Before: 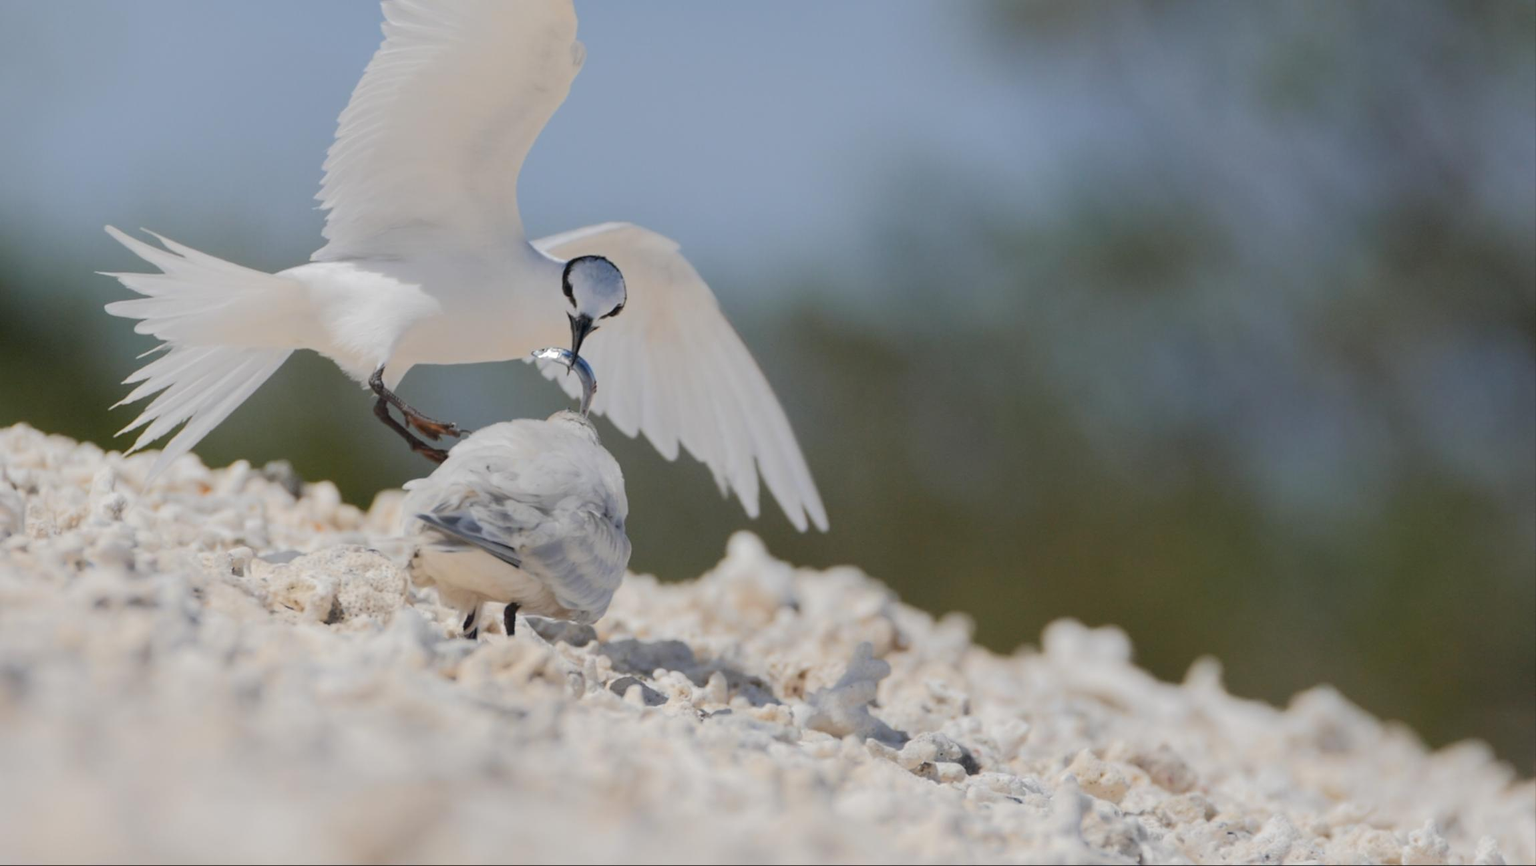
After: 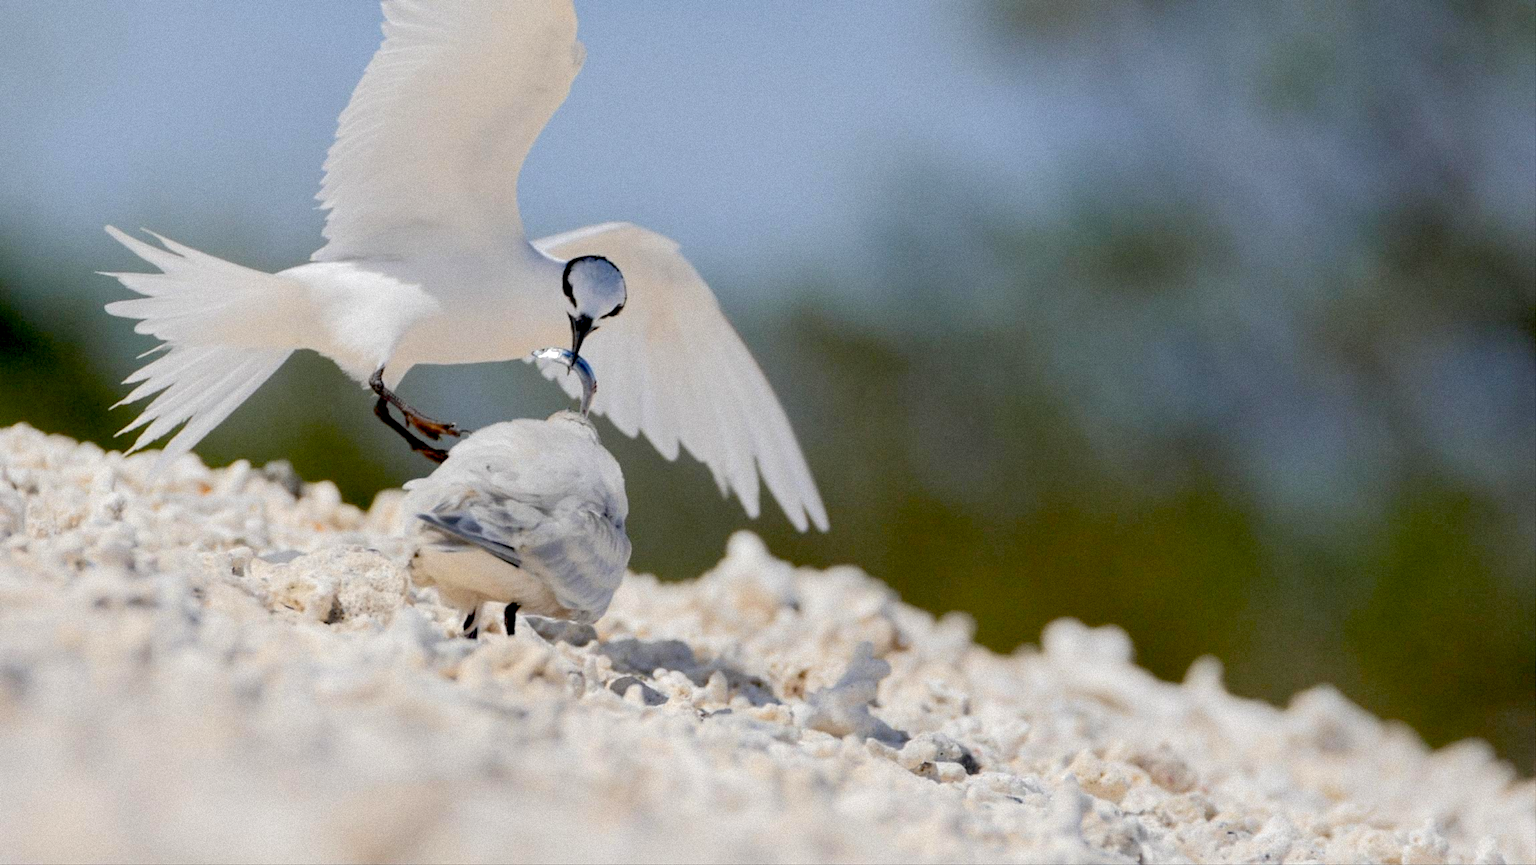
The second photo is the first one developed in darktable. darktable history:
tone equalizer: on, module defaults
exposure: black level correction 0.031, exposure 0.304 EV, compensate highlight preservation false
grain: mid-tones bias 0%
